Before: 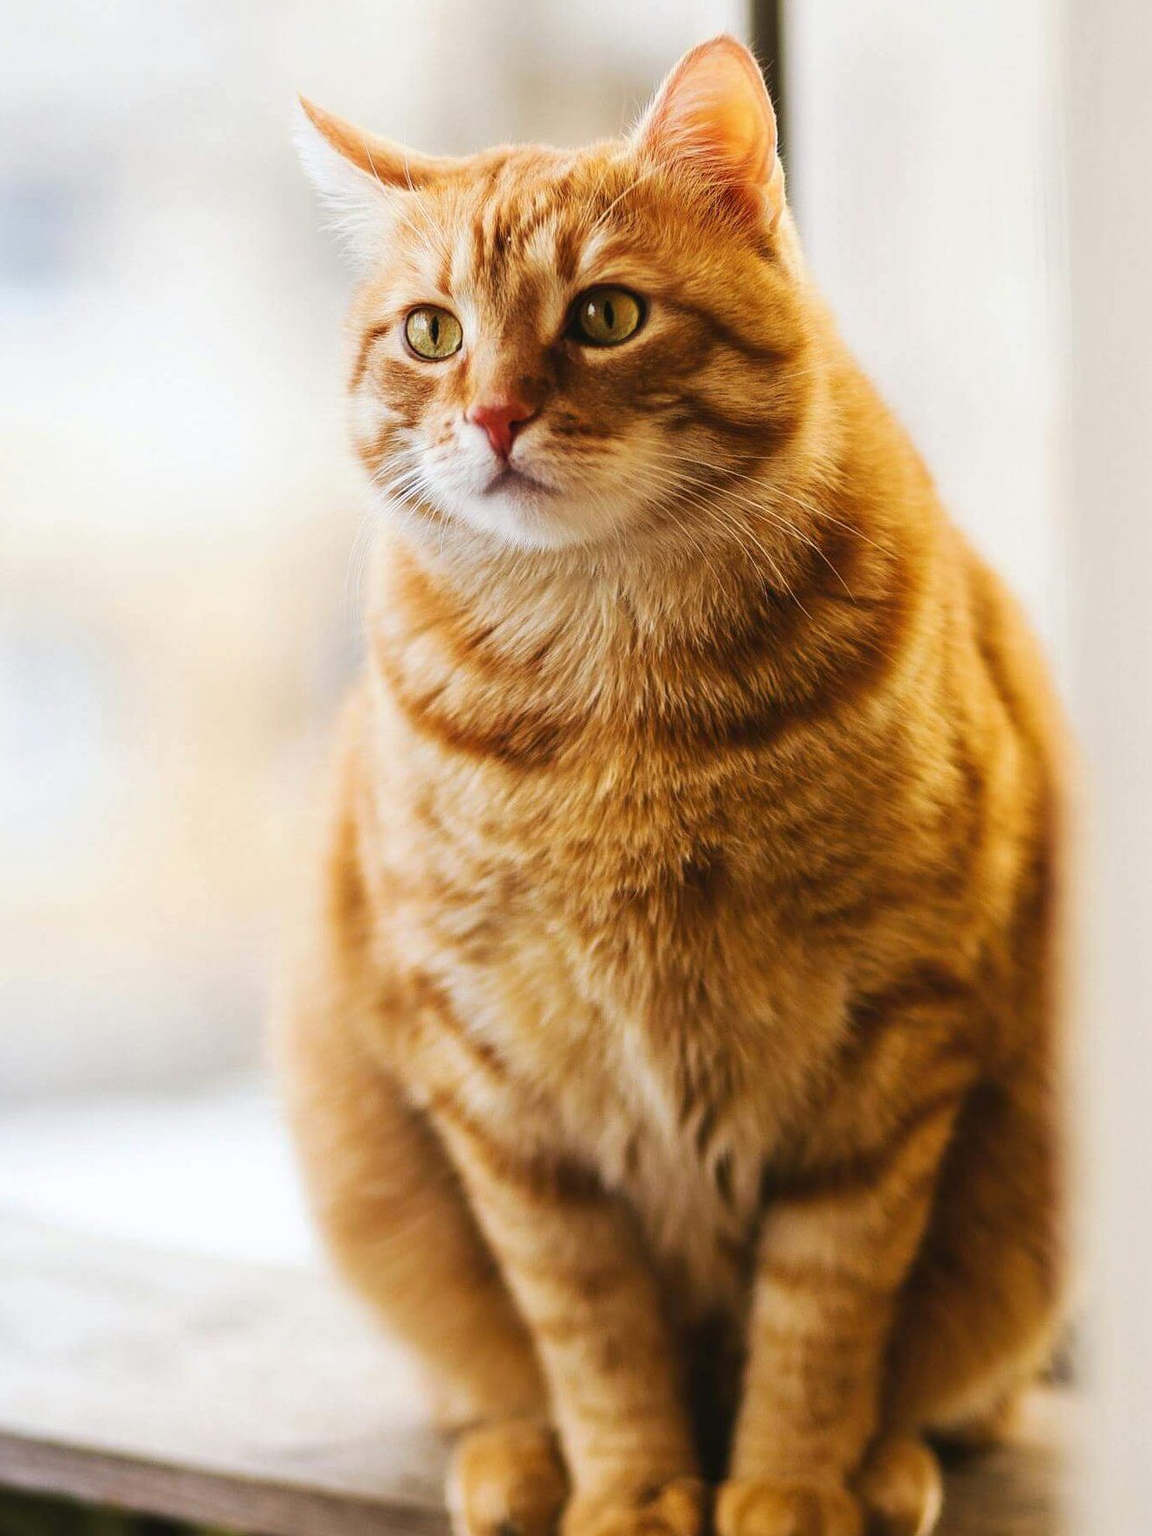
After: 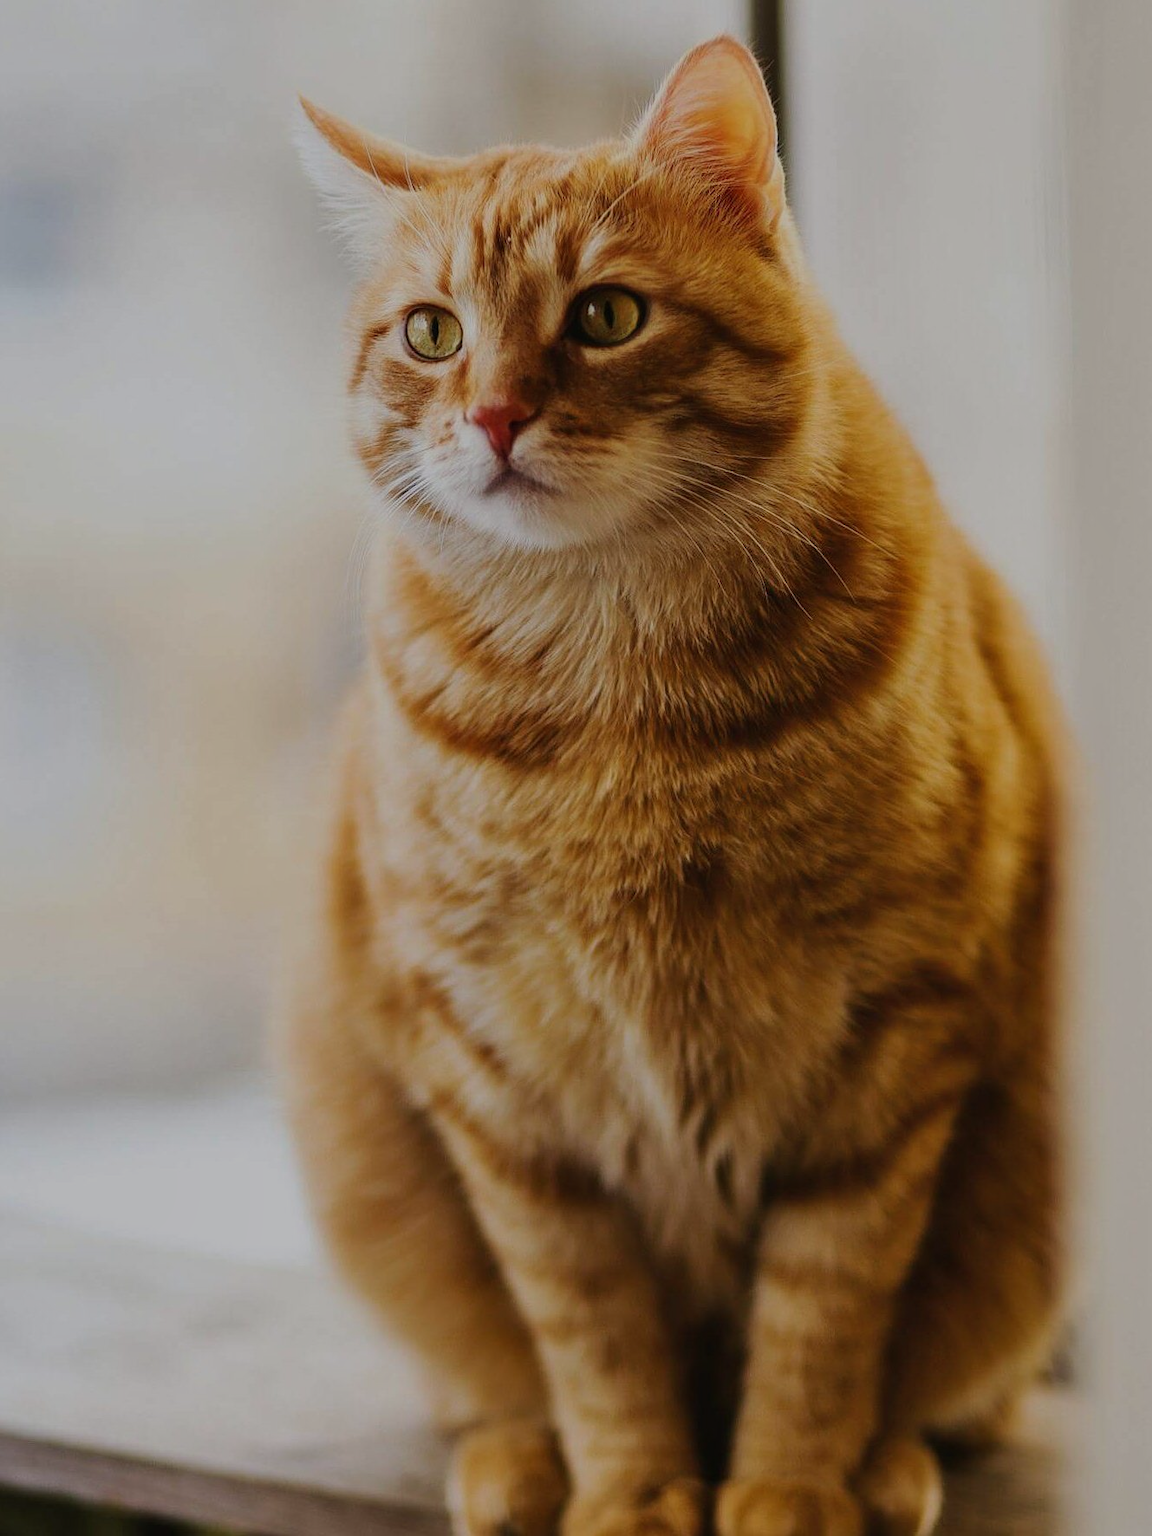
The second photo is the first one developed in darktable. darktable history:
exposure: exposure -1 EV, compensate highlight preservation false
shadows and highlights: radius 125.46, shadows 30.51, highlights -30.51, low approximation 0.01, soften with gaussian
